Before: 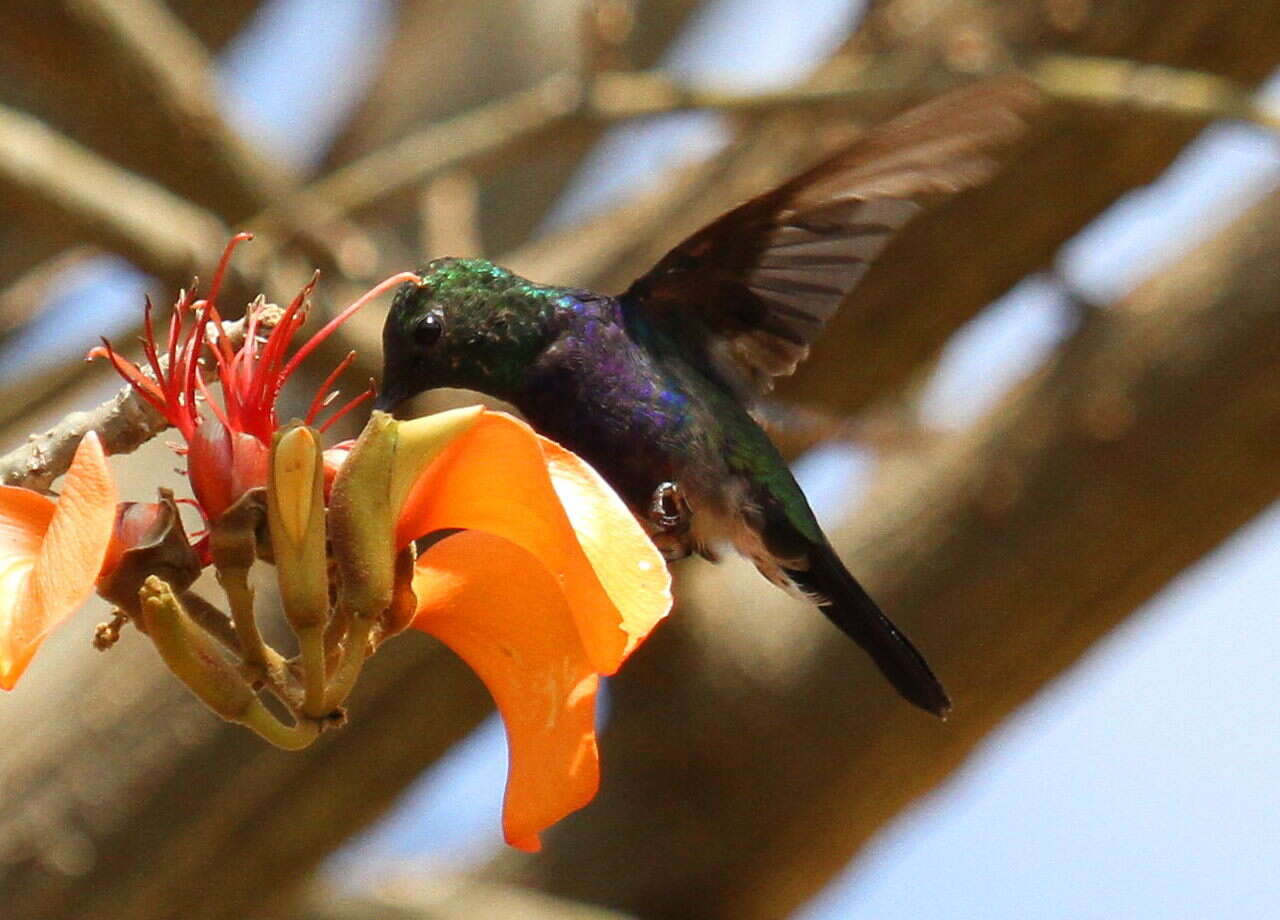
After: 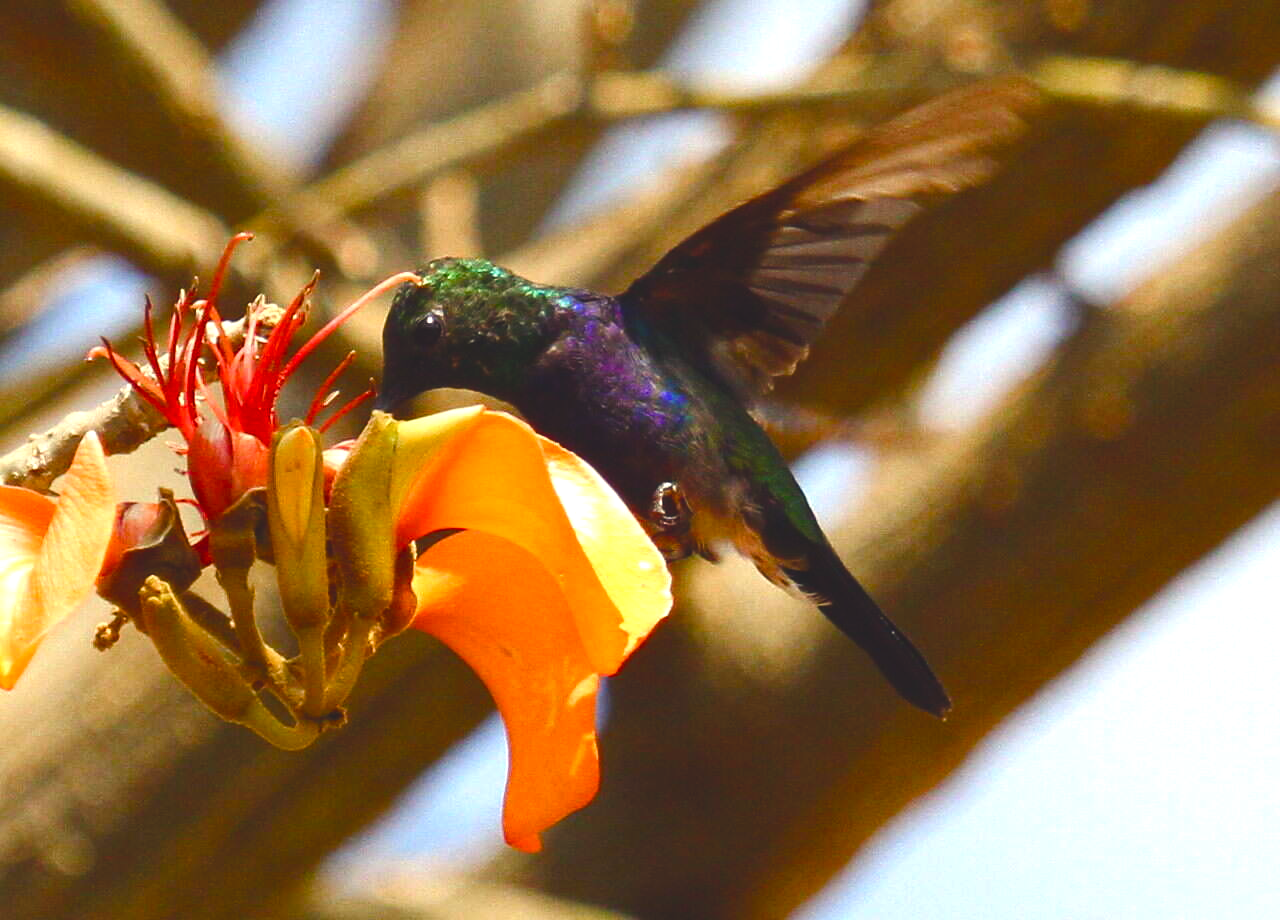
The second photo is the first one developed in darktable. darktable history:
tone equalizer: -8 EV -0.417 EV, -7 EV -0.389 EV, -6 EV -0.333 EV, -5 EV -0.222 EV, -3 EV 0.222 EV, -2 EV 0.333 EV, -1 EV 0.389 EV, +0 EV 0.417 EV, edges refinement/feathering 500, mask exposure compensation -1.57 EV, preserve details no
color balance rgb: shadows lift › chroma 3%, shadows lift › hue 280.8°, power › hue 330°, highlights gain › chroma 3%, highlights gain › hue 75.6°, global offset › luminance 1.5%, perceptual saturation grading › global saturation 20%, perceptual saturation grading › highlights -25%, perceptual saturation grading › shadows 50%, global vibrance 30%
